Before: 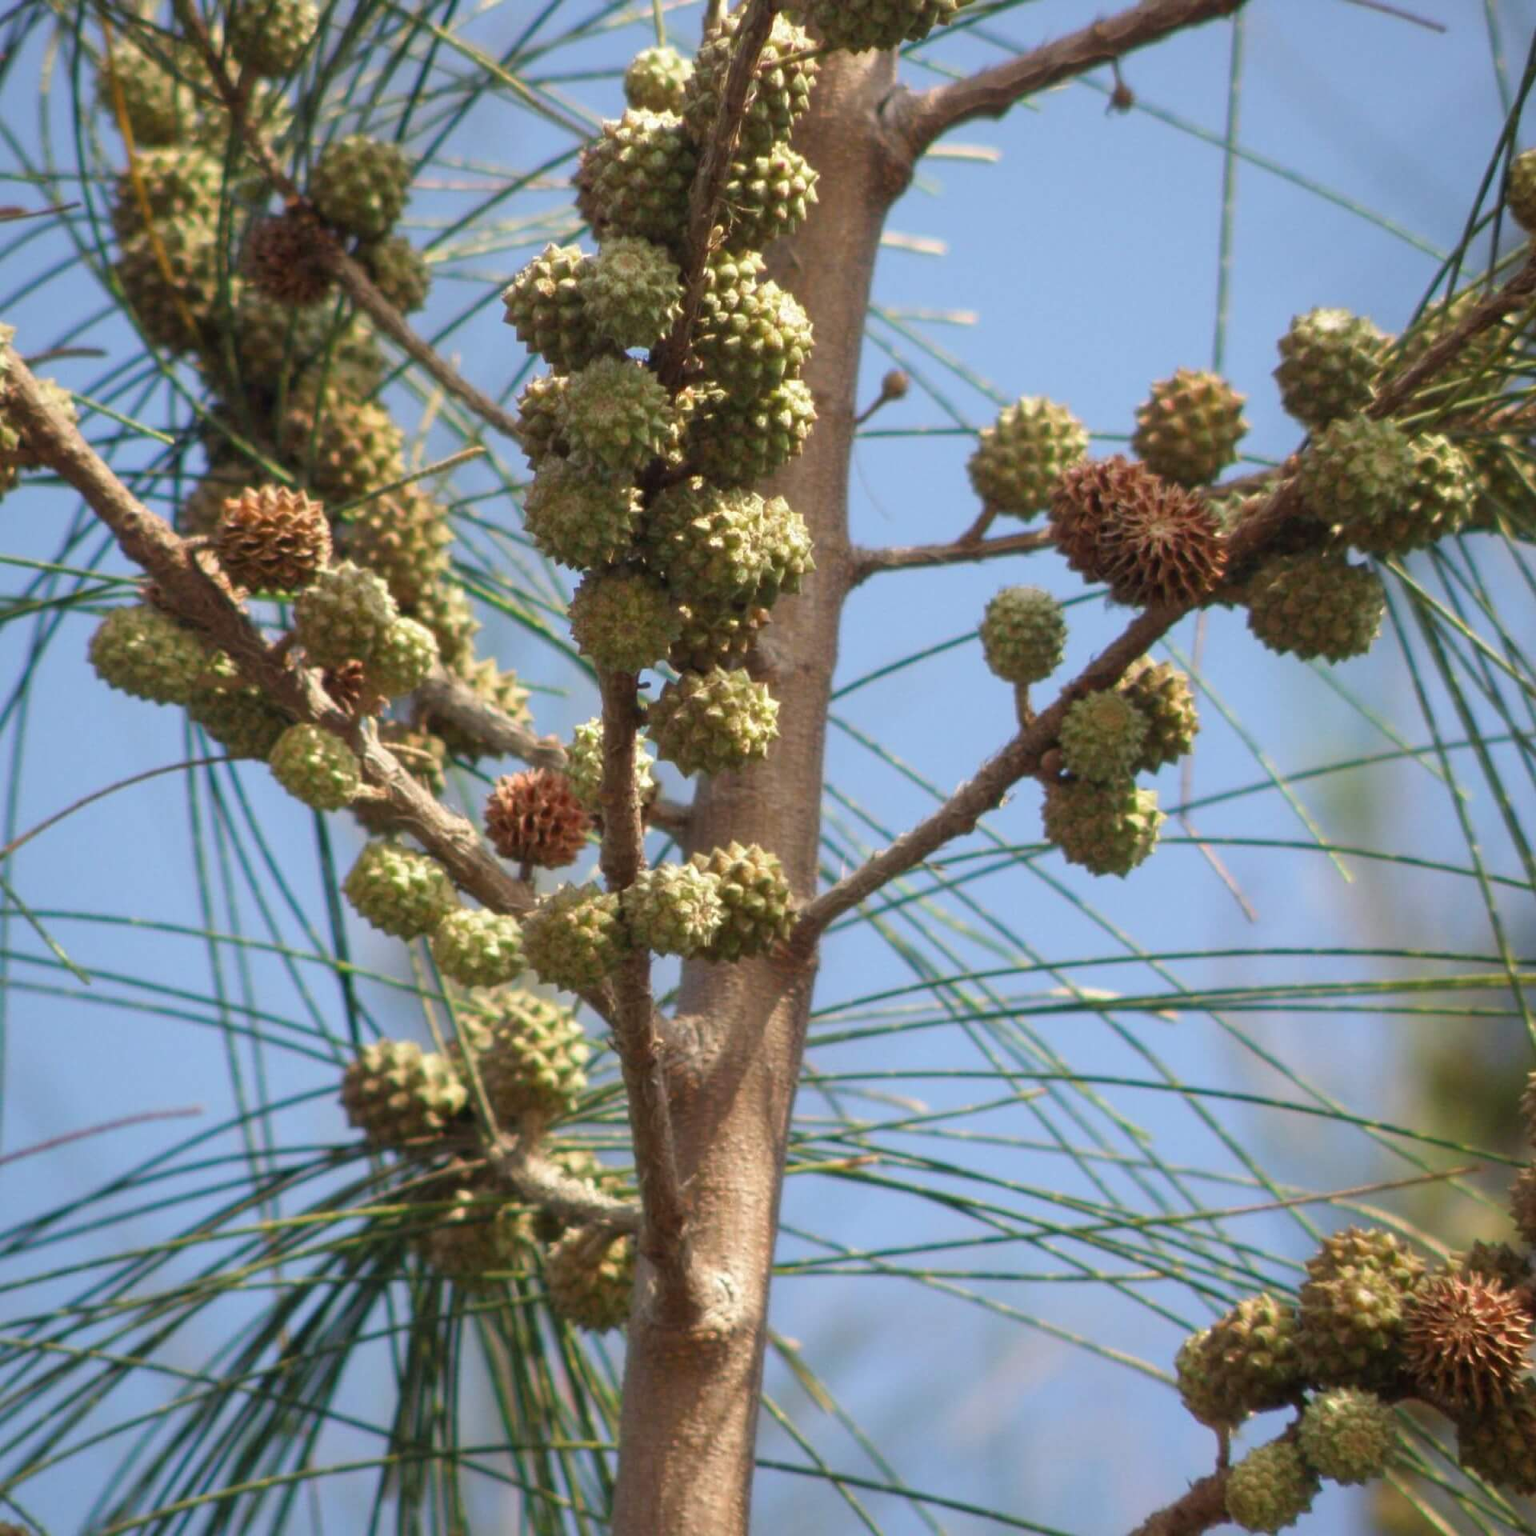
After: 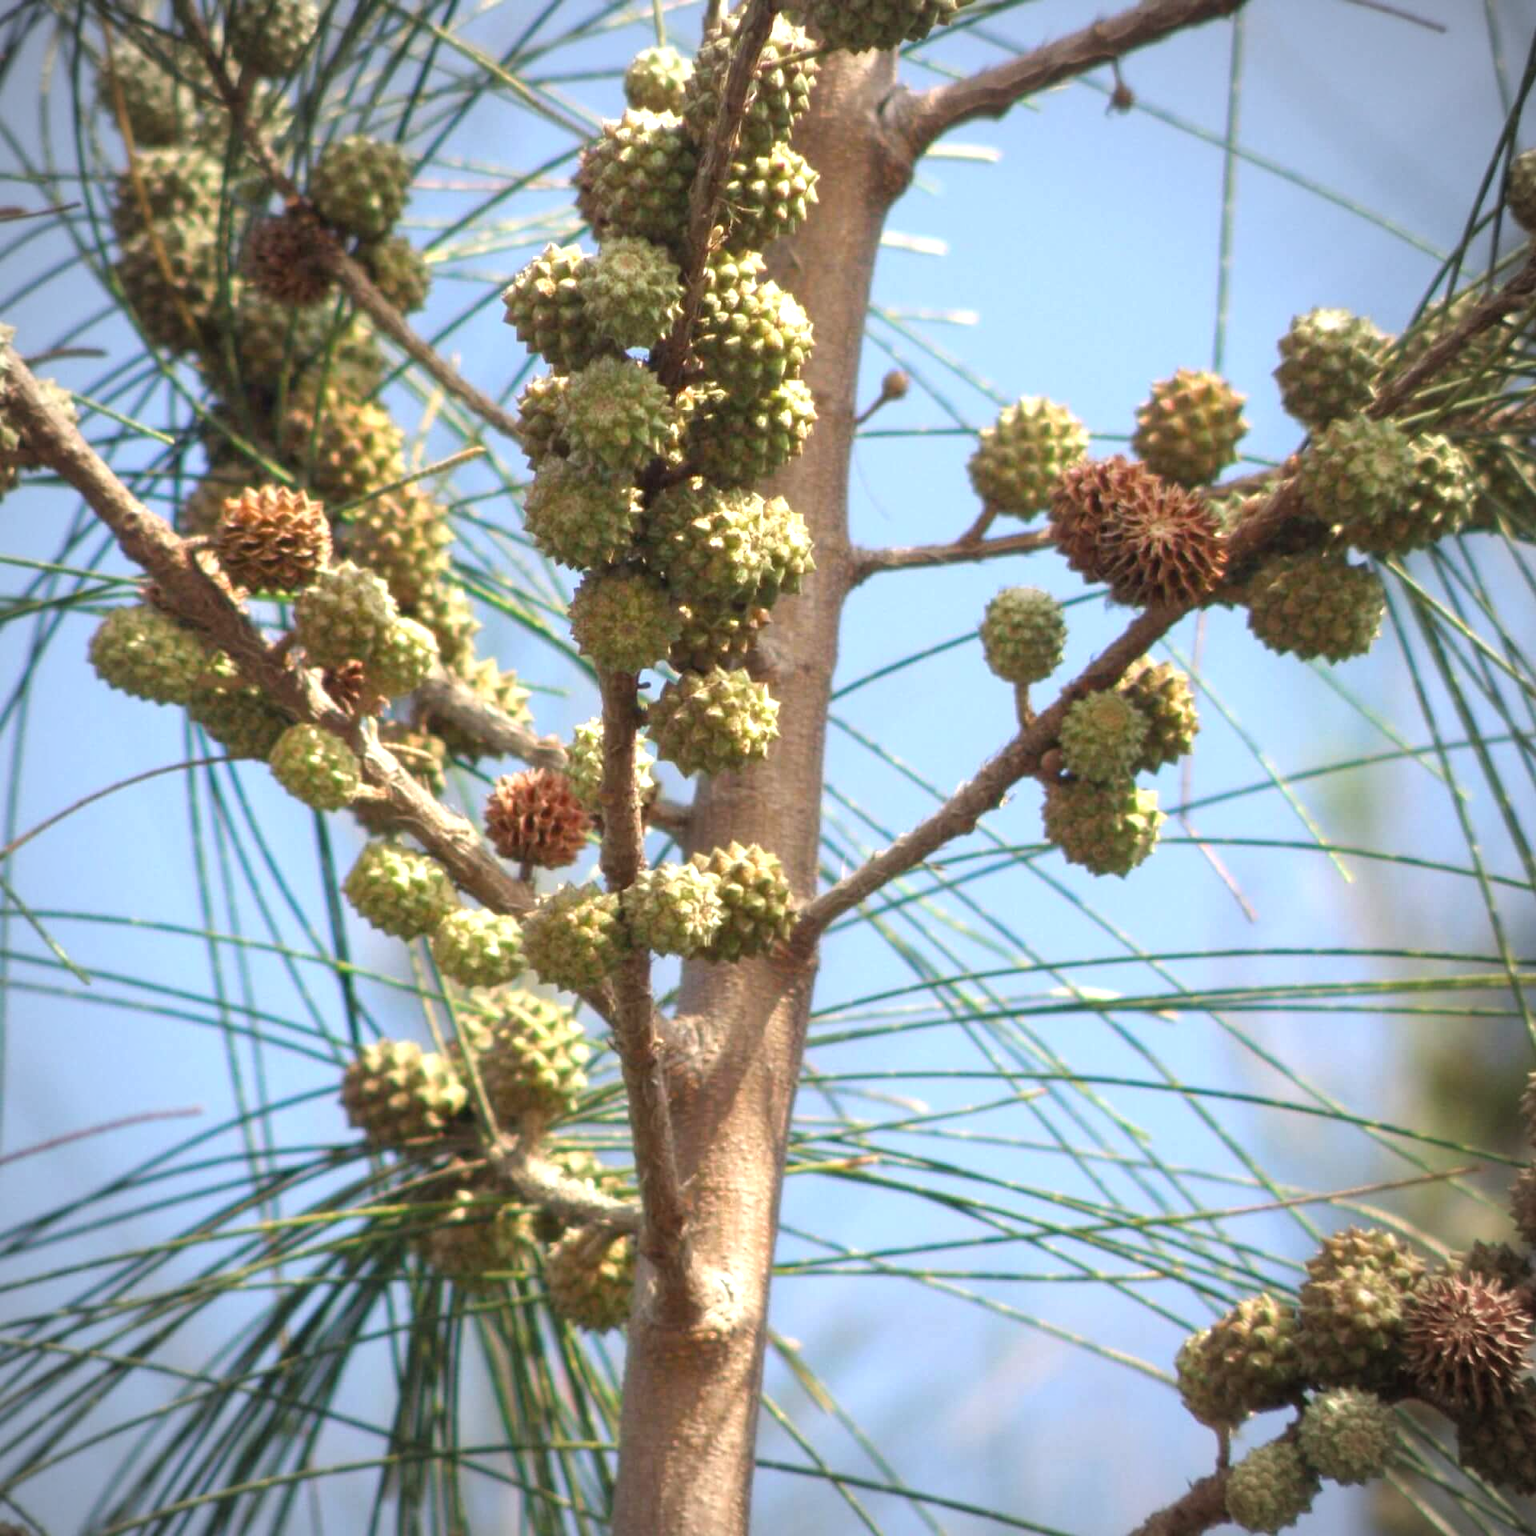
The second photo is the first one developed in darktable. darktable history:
vignetting: fall-off radius 61.15%
exposure: black level correction 0, exposure 0.701 EV, compensate highlight preservation false
